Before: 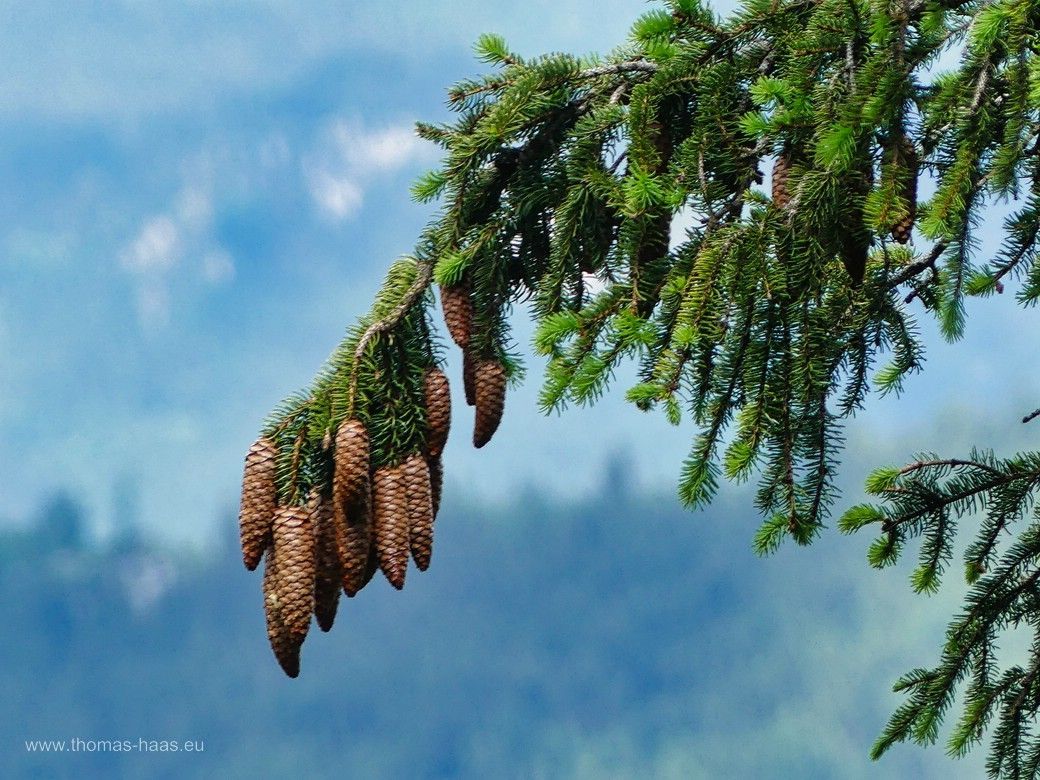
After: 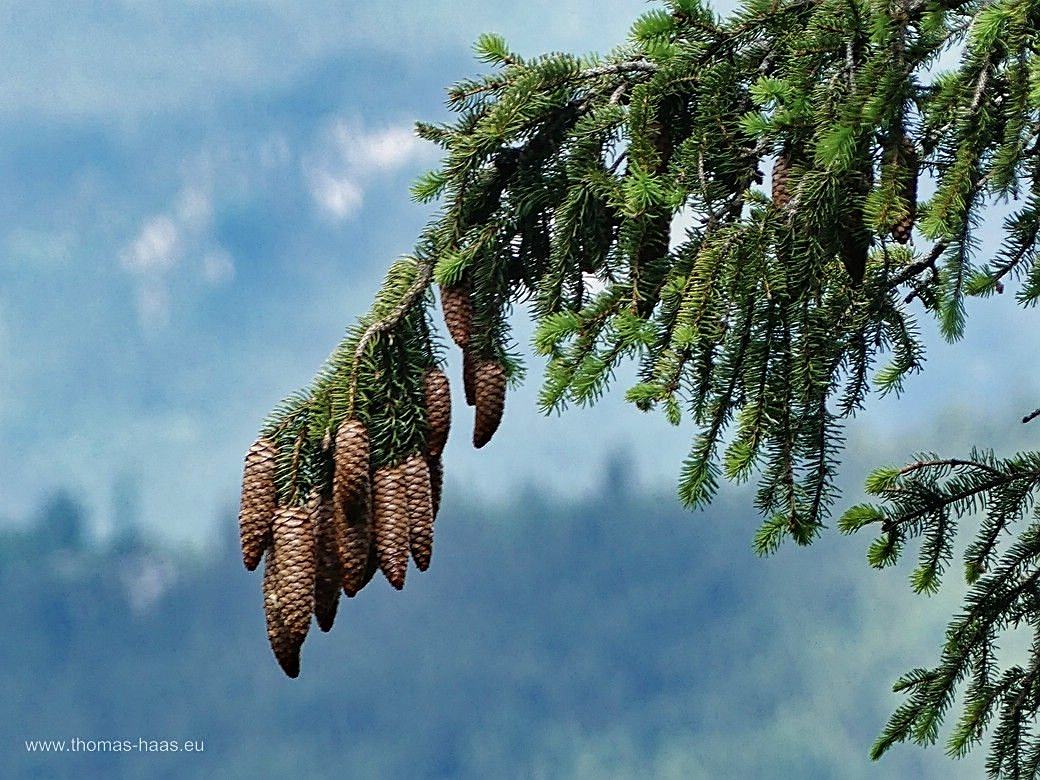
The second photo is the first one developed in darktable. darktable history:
haze removal: compatibility mode true, adaptive false
contrast brightness saturation: contrast 0.061, brightness -0.007, saturation -0.216
sharpen: on, module defaults
